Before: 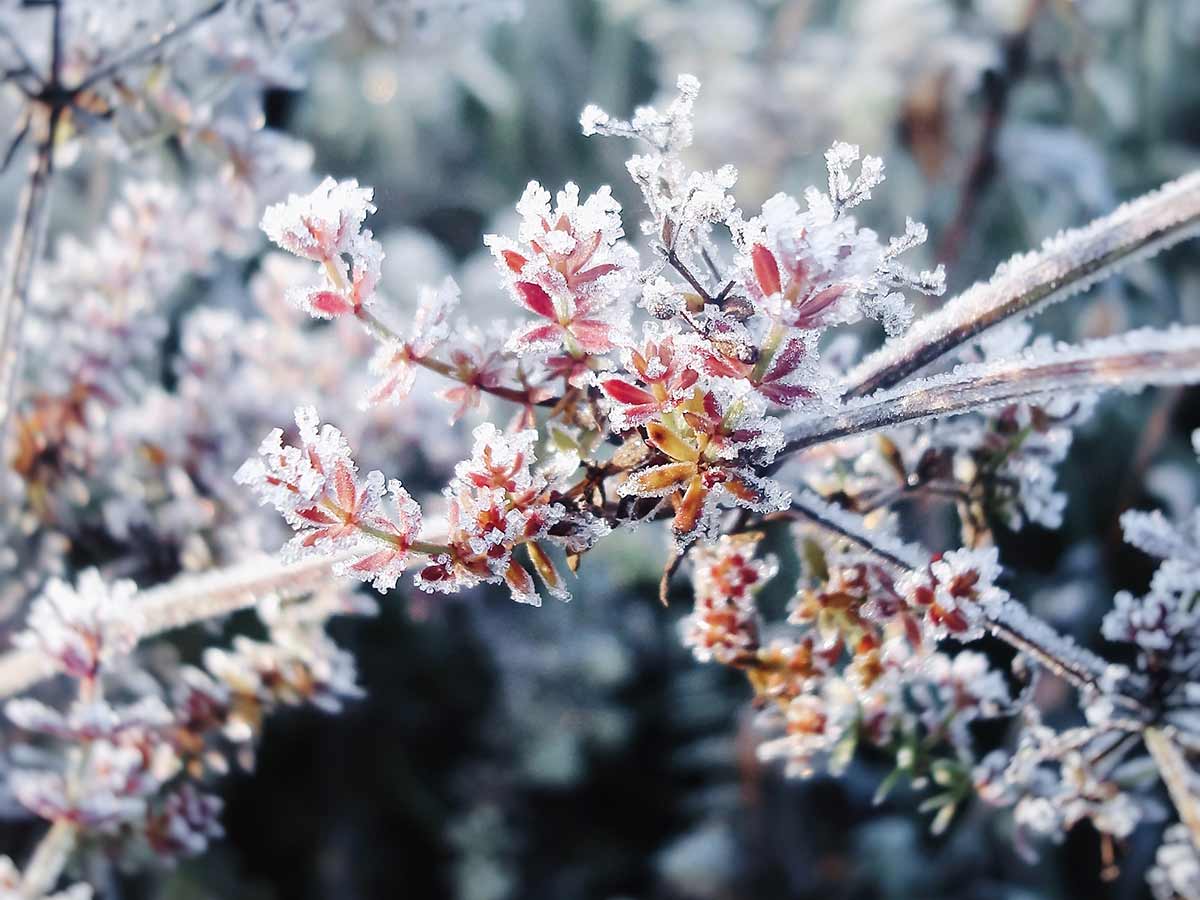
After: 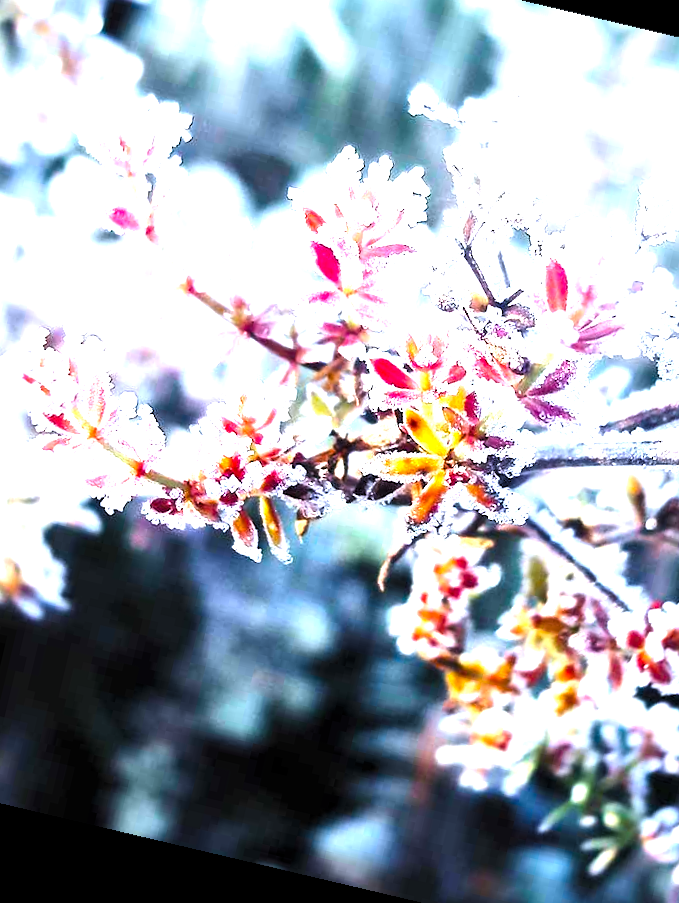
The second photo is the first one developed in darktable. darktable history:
crop and rotate: angle 0.02°, left 24.353%, top 13.219%, right 26.156%, bottom 8.224%
rotate and perspective: rotation 13.27°, automatic cropping off
exposure: black level correction 0, exposure 1.2 EV, compensate highlight preservation false
color balance rgb: linear chroma grading › global chroma 15%, perceptual saturation grading › global saturation 30%
levels: levels [0.052, 0.496, 0.908]
white balance: red 0.983, blue 1.036
